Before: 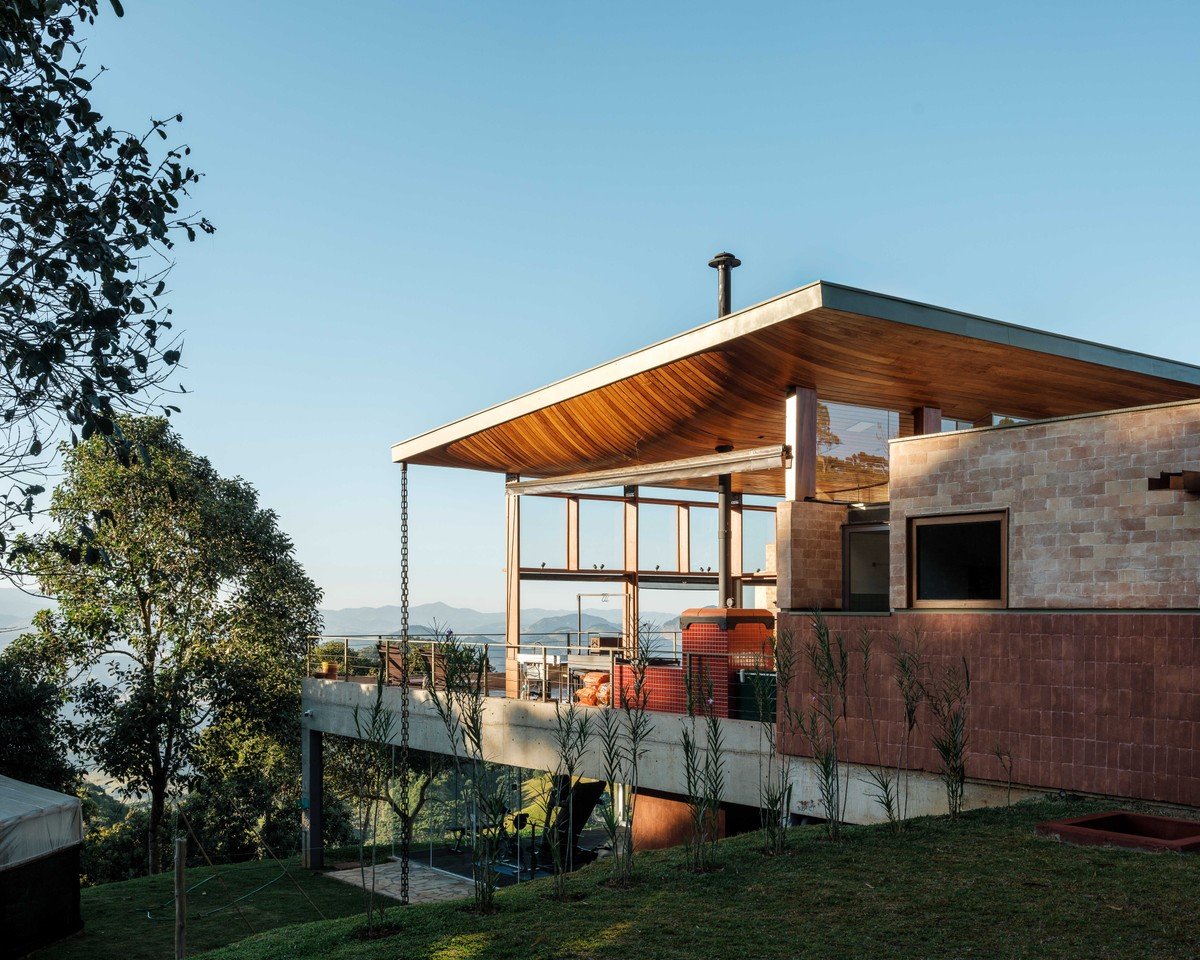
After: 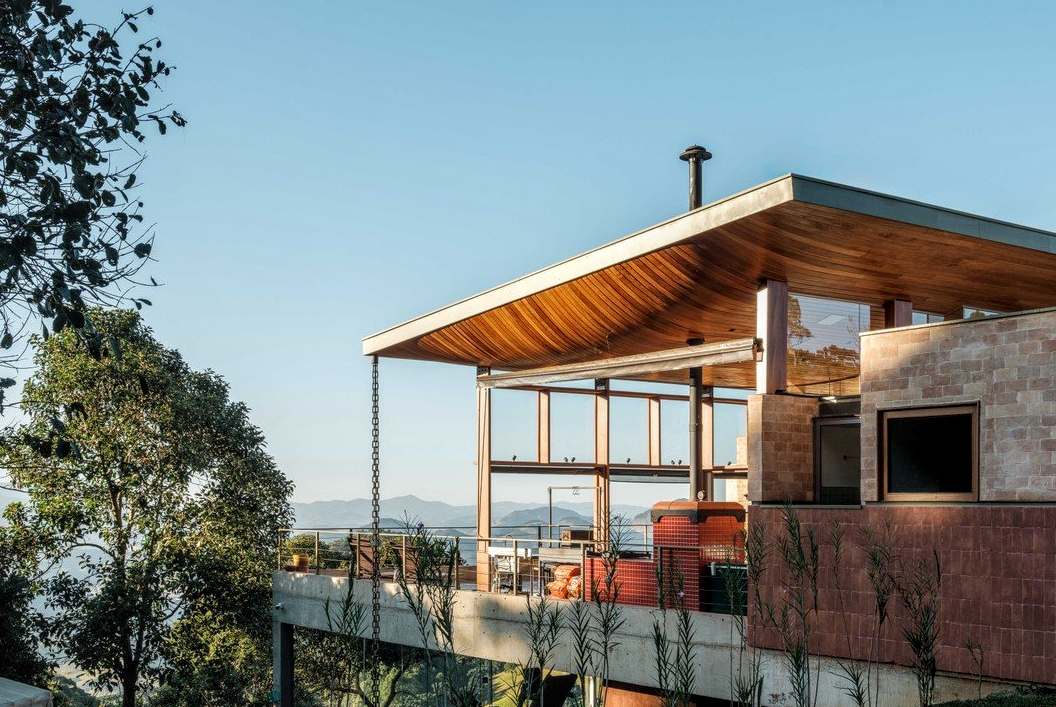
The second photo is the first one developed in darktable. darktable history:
local contrast: on, module defaults
crop and rotate: left 2.461%, top 11.179%, right 9.493%, bottom 15.081%
